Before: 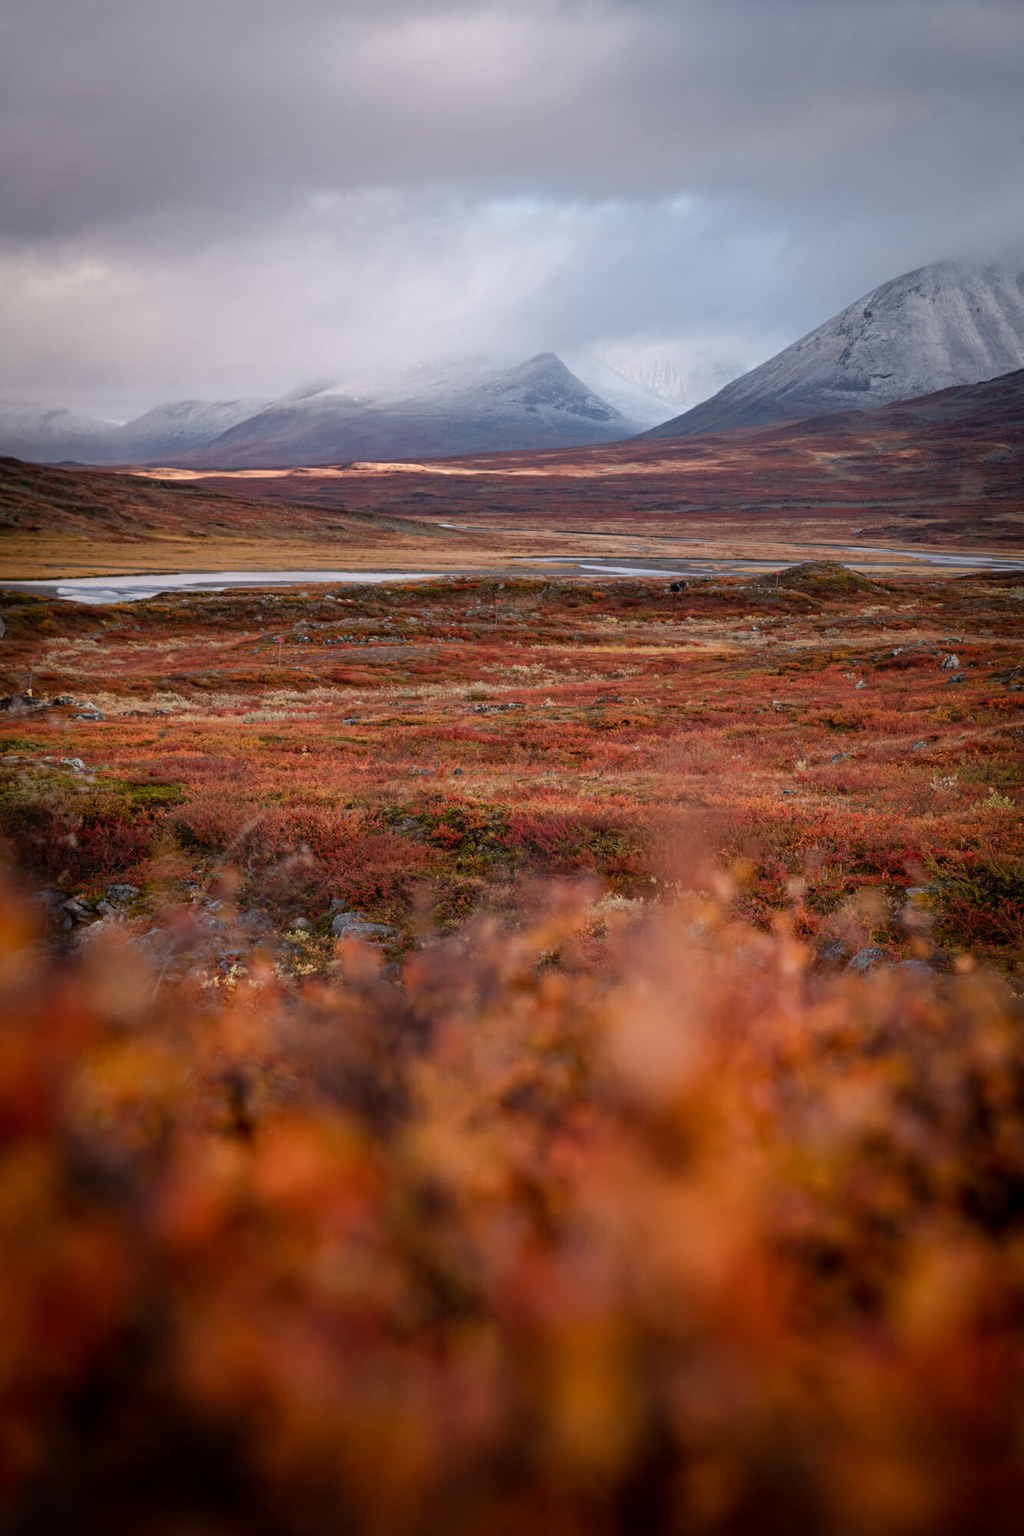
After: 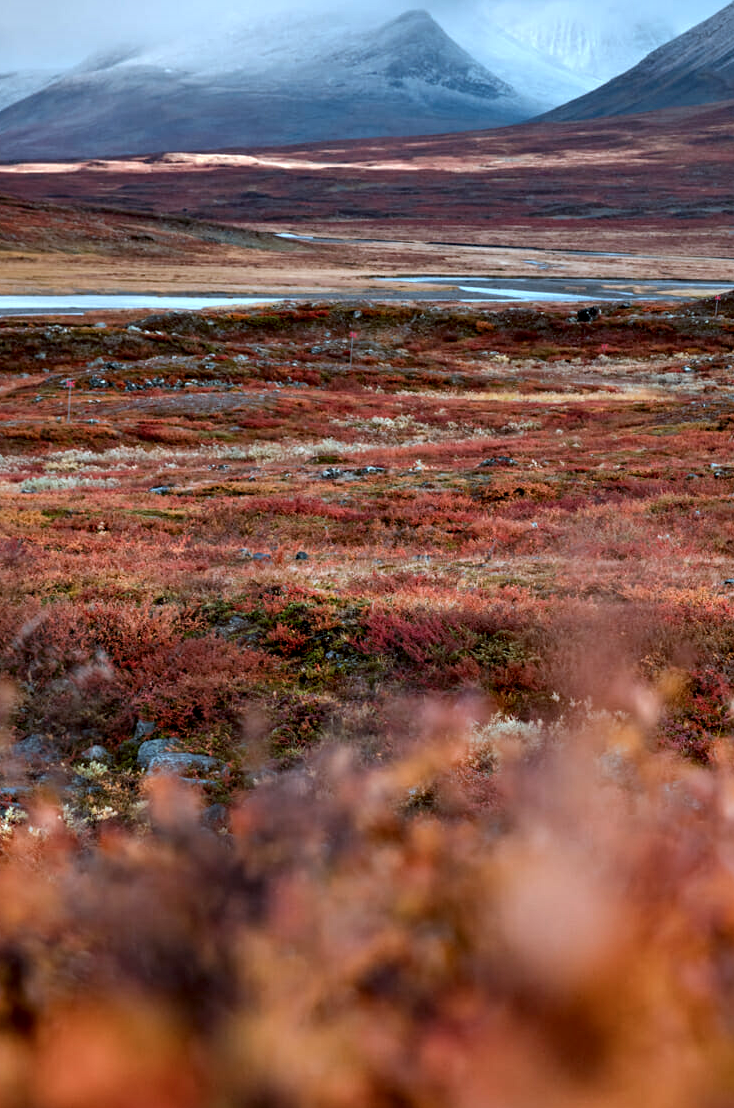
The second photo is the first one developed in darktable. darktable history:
crop and rotate: left 22.178%, top 22.5%, right 22.711%, bottom 22.099%
contrast equalizer: octaves 7, y [[0.6 ×6], [0.55 ×6], [0 ×6], [0 ×6], [0 ×6]]
color correction: highlights a* -10.53, highlights b* -18.81
